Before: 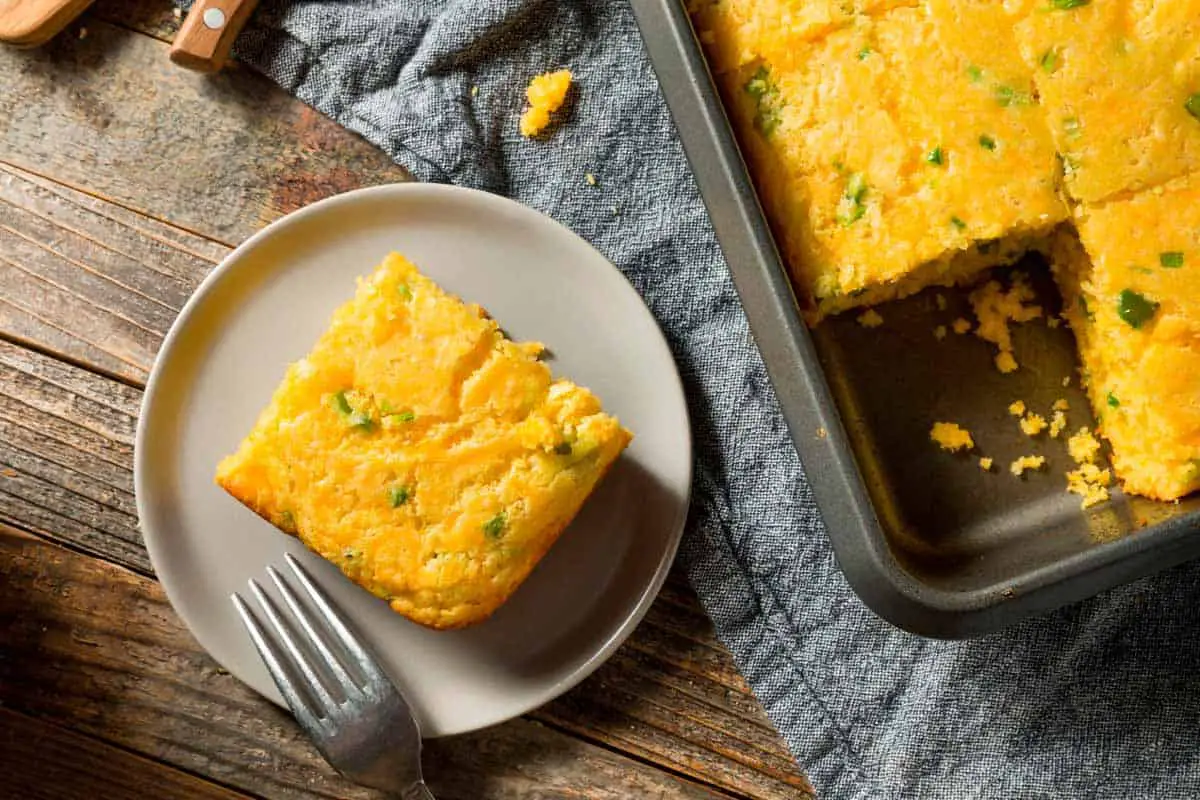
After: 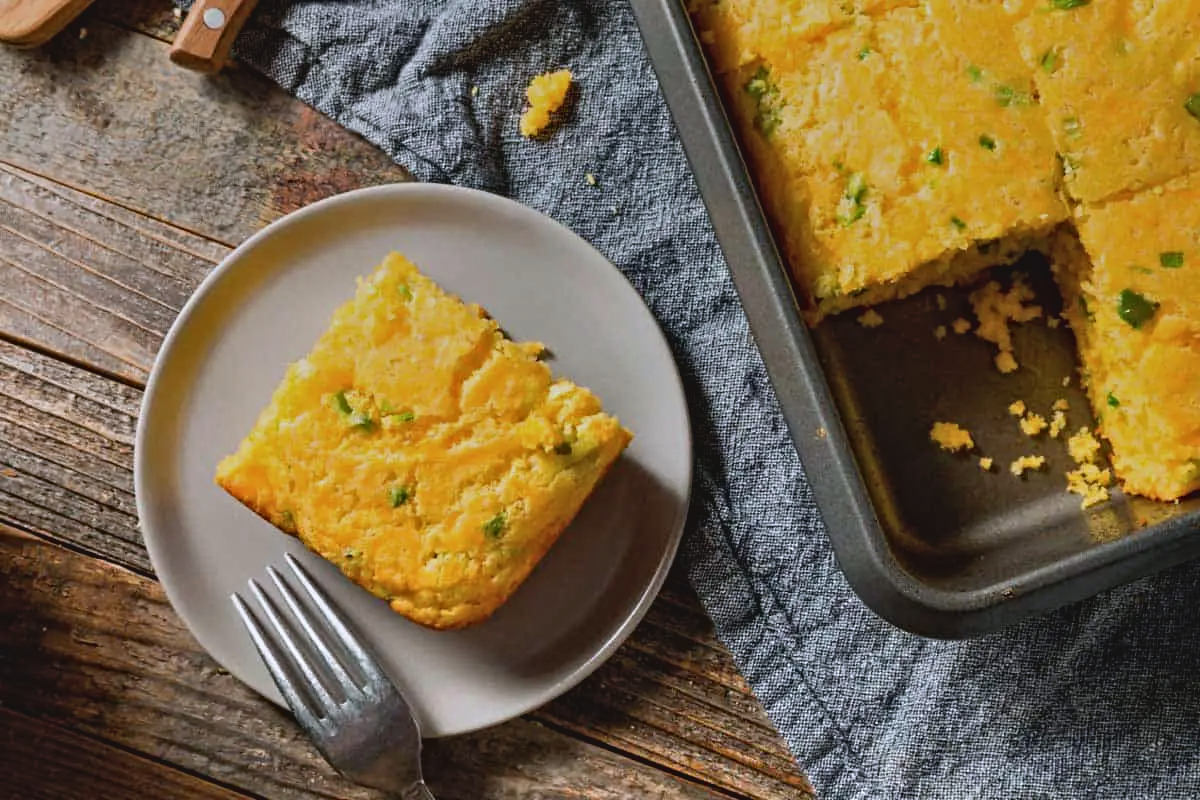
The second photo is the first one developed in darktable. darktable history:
contrast brightness saturation: contrast -0.11
graduated density: rotation 5.63°, offset 76.9
color calibration: illuminant as shot in camera, x 0.358, y 0.373, temperature 4628.91 K
contrast equalizer: y [[0.5, 0.501, 0.525, 0.597, 0.58, 0.514], [0.5 ×6], [0.5 ×6], [0 ×6], [0 ×6]]
